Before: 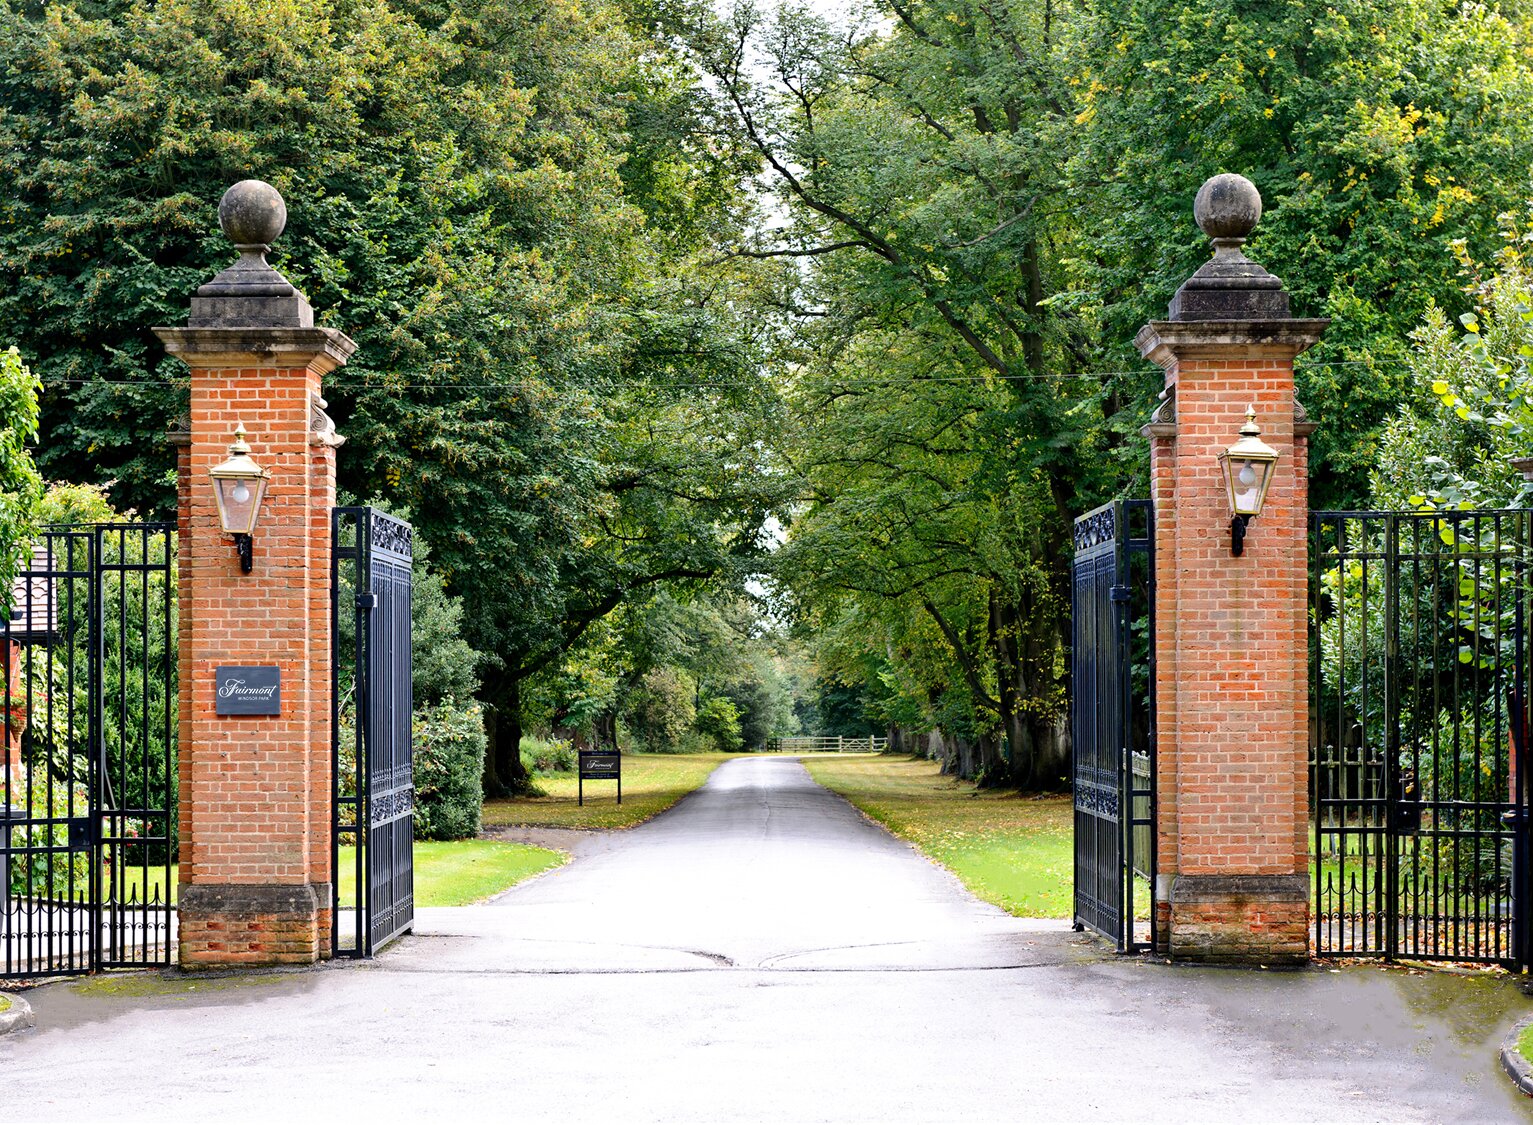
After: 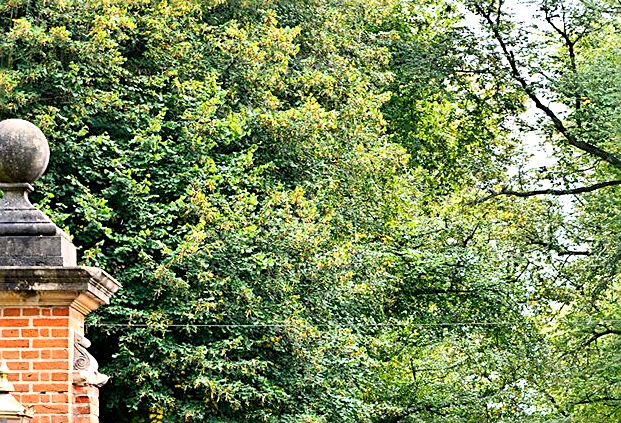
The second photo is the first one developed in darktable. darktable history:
crop: left 15.495%, top 5.46%, right 43.947%, bottom 56.729%
base curve: curves: ch0 [(0, 0) (0.557, 0.834) (1, 1)]
sharpen: on, module defaults
